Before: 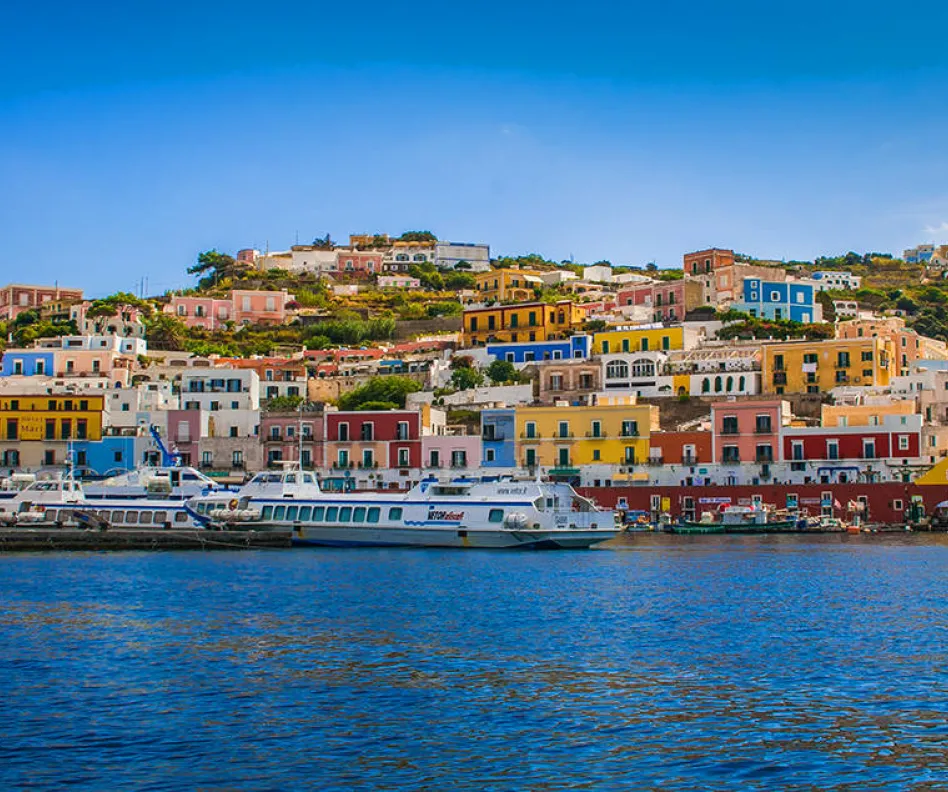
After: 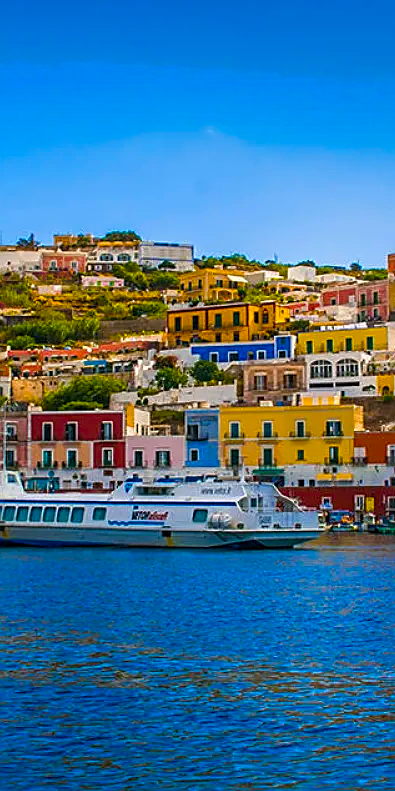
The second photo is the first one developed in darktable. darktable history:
crop: left 31.229%, right 27.105%
sharpen: on, module defaults
color balance rgb: linear chroma grading › global chroma 15%, perceptual saturation grading › global saturation 30%
base curve: curves: ch0 [(0, 0) (0.303, 0.277) (1, 1)]
